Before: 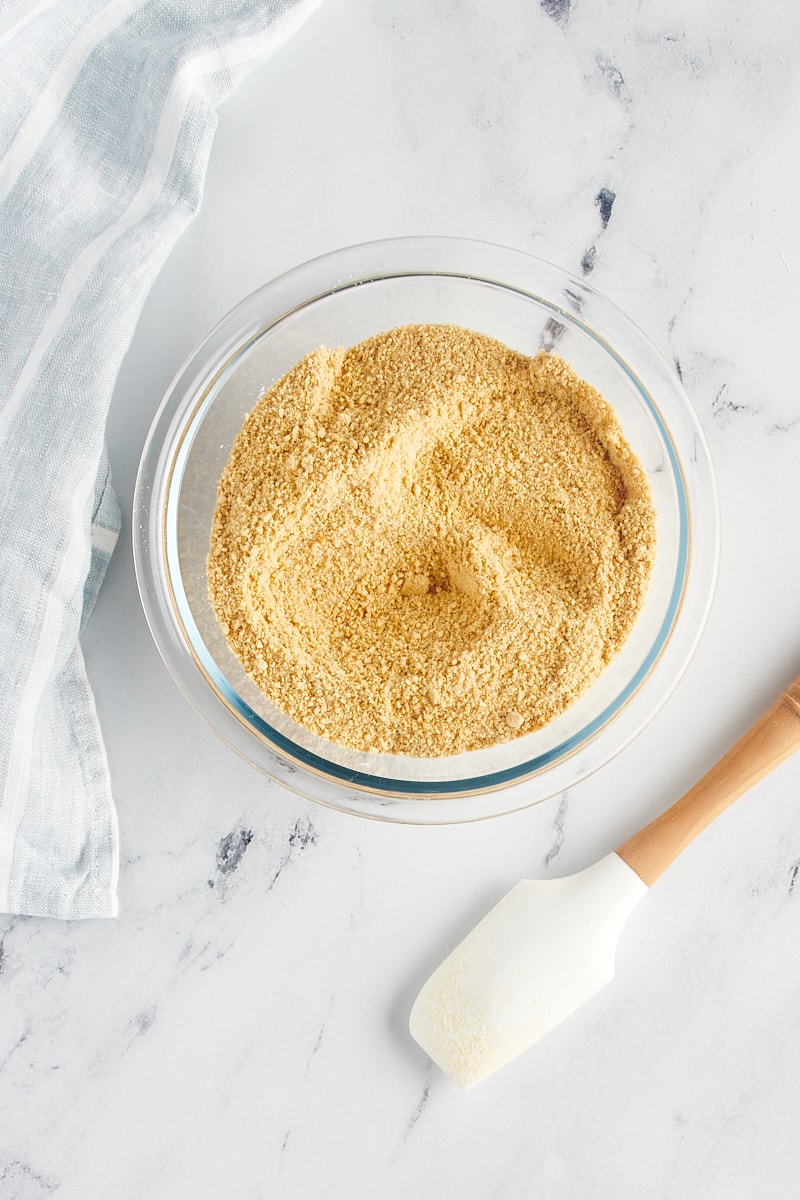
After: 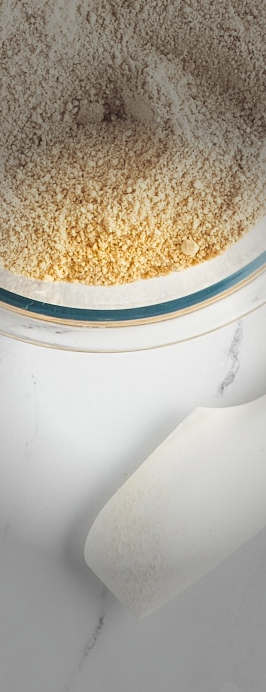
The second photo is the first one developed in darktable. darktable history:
vignetting: fall-off start 30.34%, fall-off radius 35.12%, brightness -0.615, saturation -0.669, unbound false
crop: left 40.656%, top 39.387%, right 25.985%, bottom 2.881%
exposure: exposure -0.011 EV, compensate highlight preservation false
